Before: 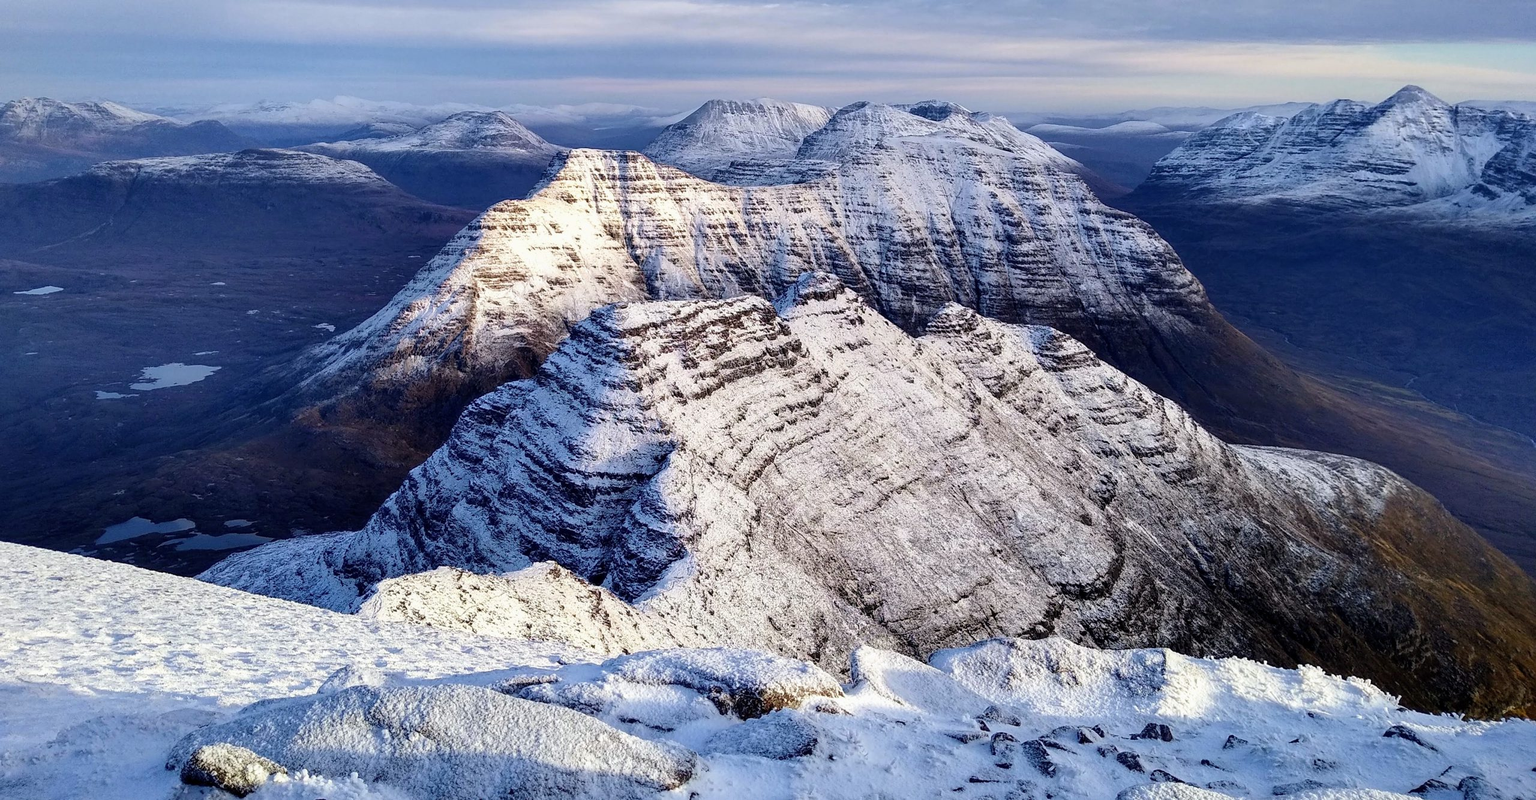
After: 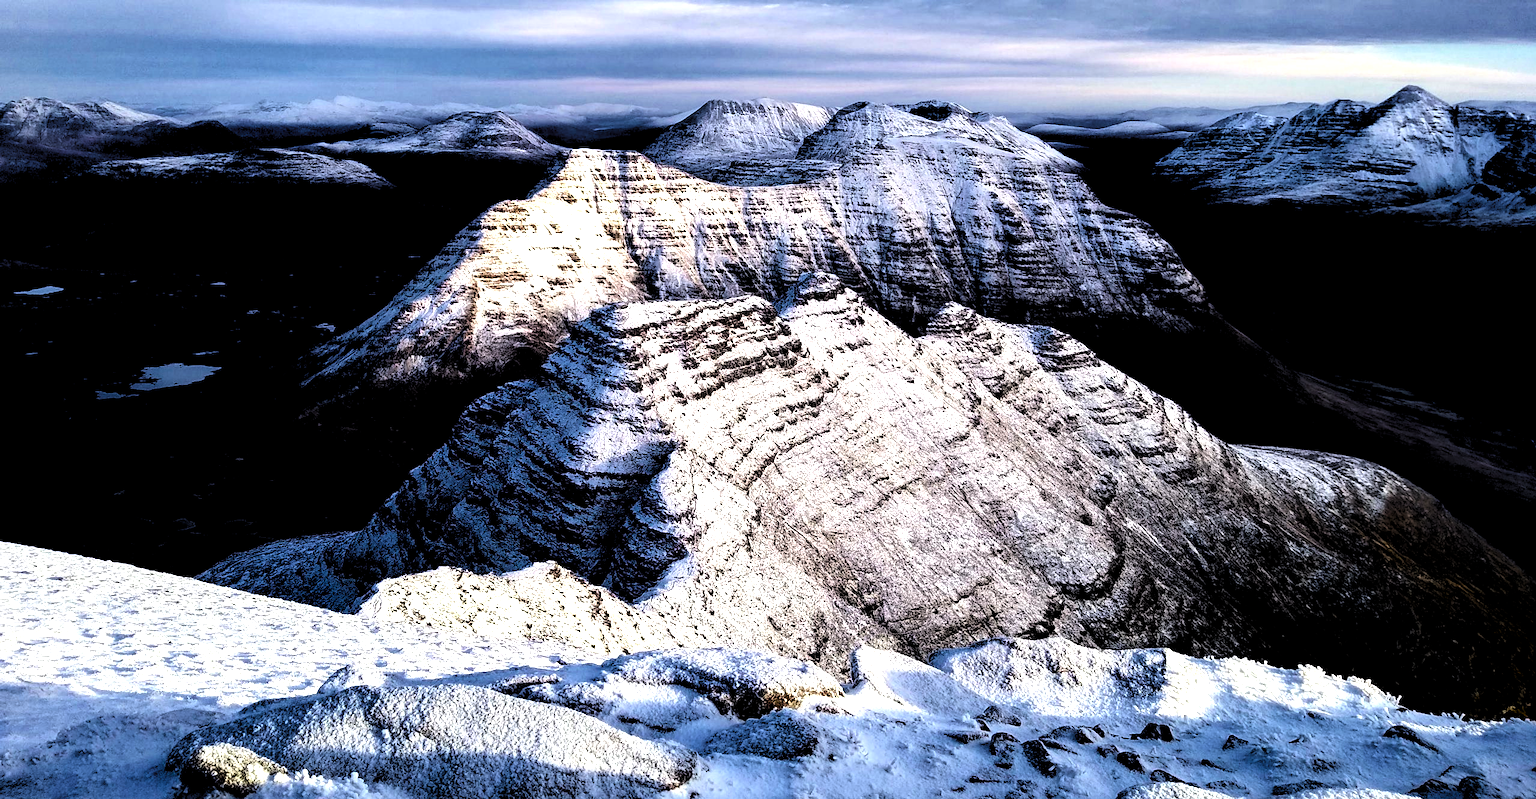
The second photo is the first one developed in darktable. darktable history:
levels: levels [0.182, 0.542, 0.902]
color balance rgb: perceptual saturation grading › global saturation 31.044%, perceptual brilliance grading › highlights 15.812%, perceptual brilliance grading › mid-tones 6.318%, perceptual brilliance grading › shadows -15.387%, global vibrance 10.557%, saturation formula JzAzBz (2021)
